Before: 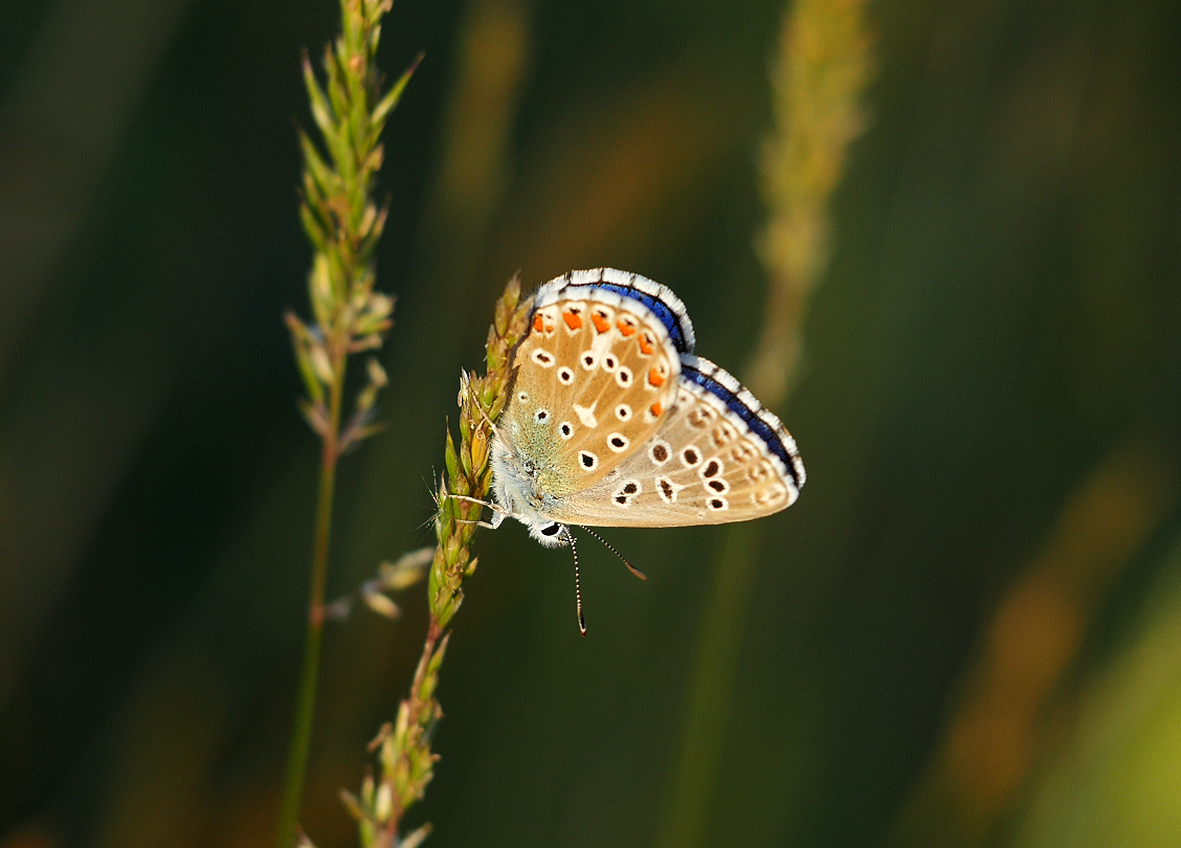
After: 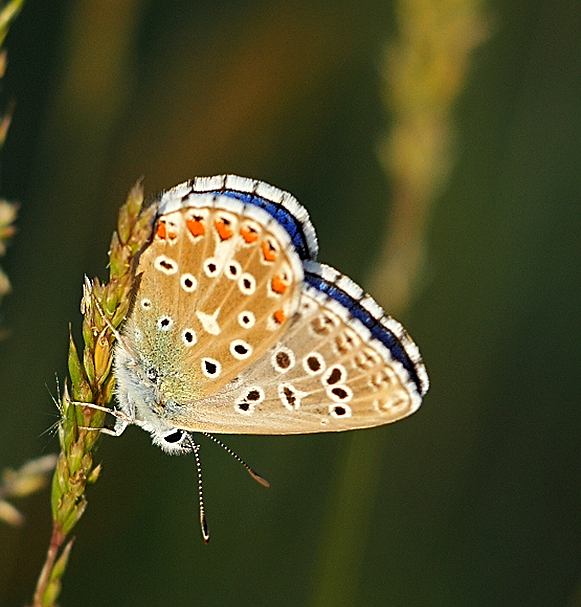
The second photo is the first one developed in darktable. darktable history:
sharpen: on, module defaults
crop: left 31.944%, top 10.987%, right 18.797%, bottom 17.386%
